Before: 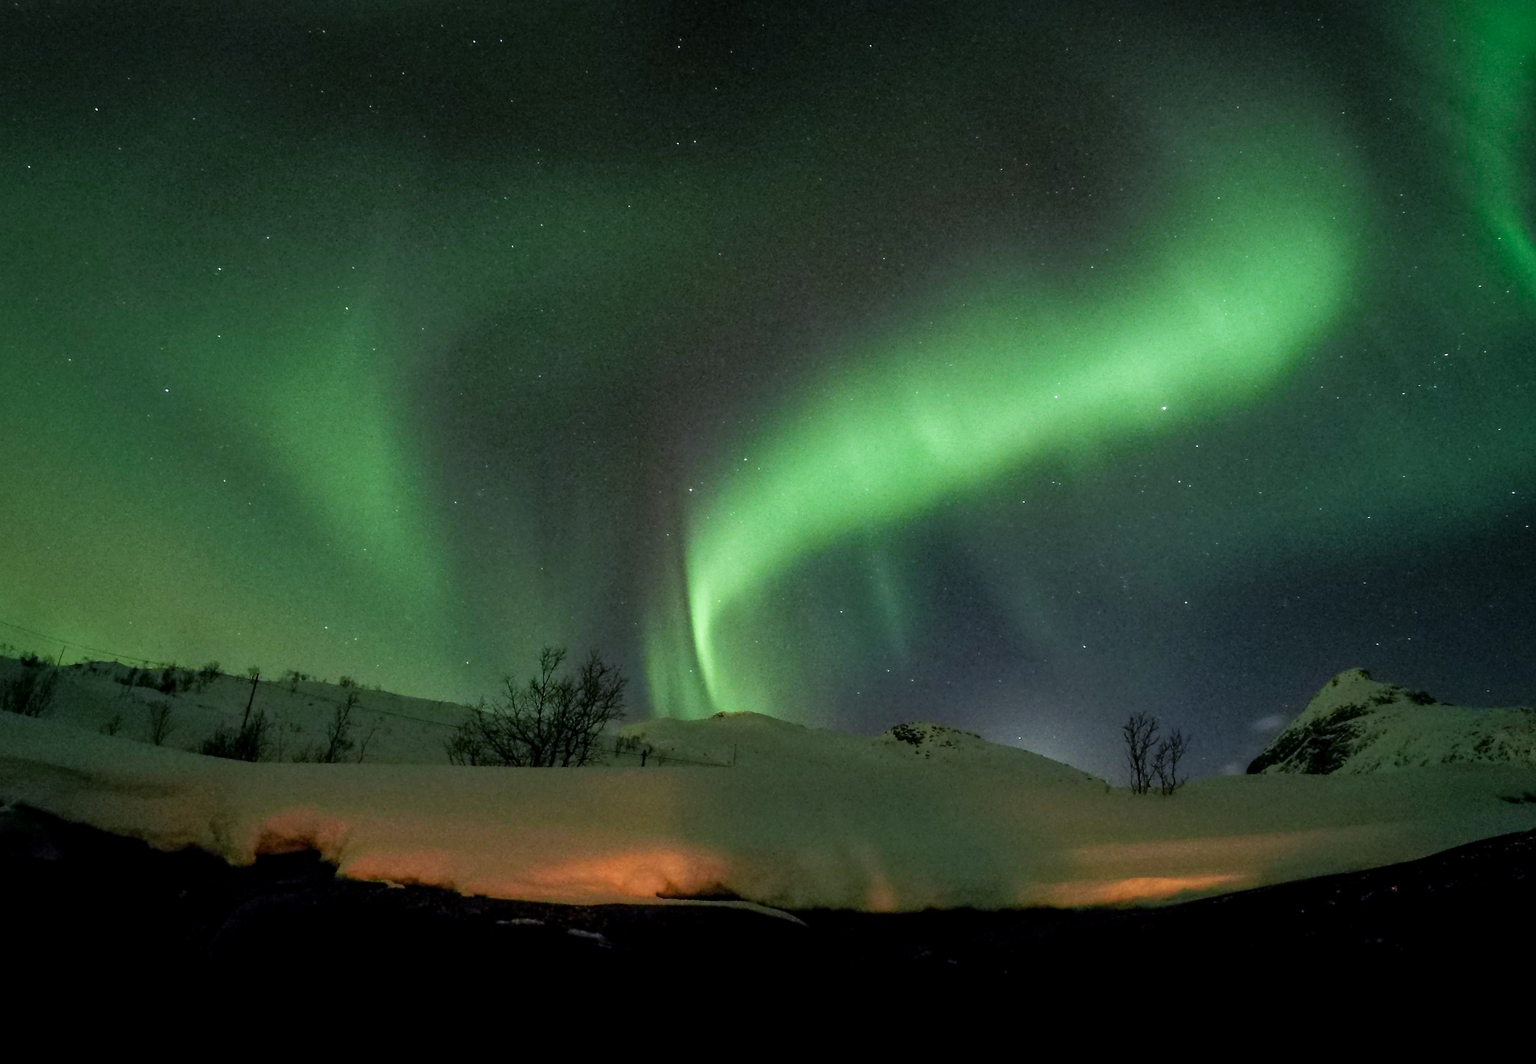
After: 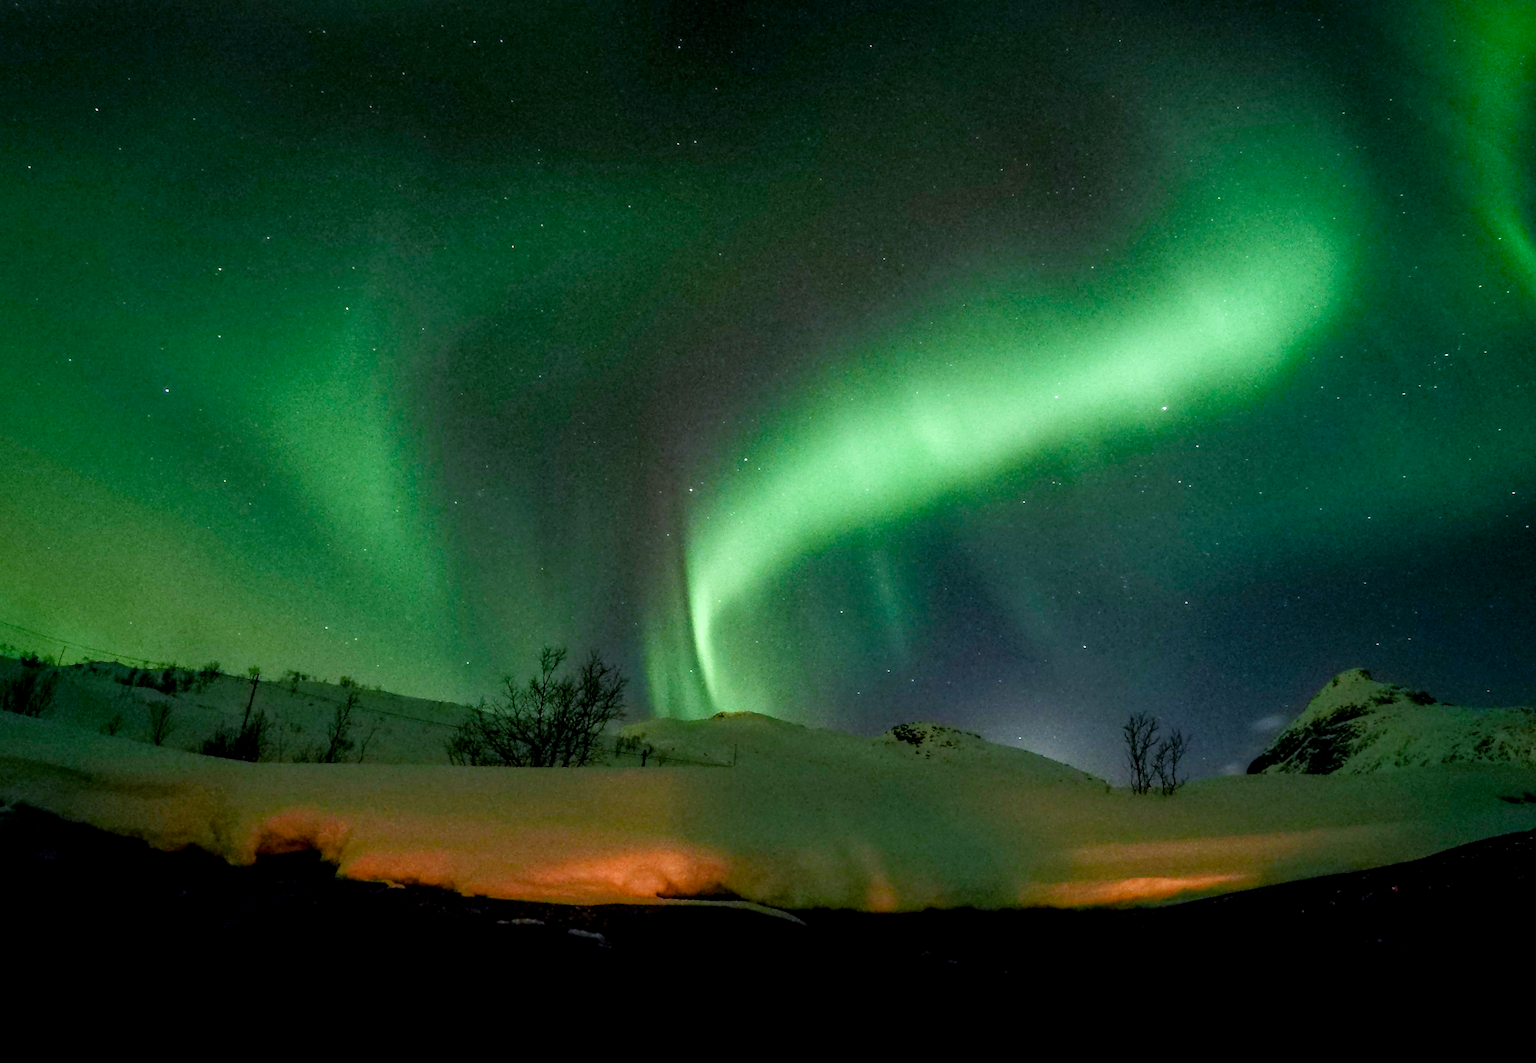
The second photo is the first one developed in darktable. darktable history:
color balance rgb: perceptual saturation grading › global saturation 20%, perceptual saturation grading › highlights -50%, perceptual saturation grading › shadows 30%
shadows and highlights: shadows -21.3, highlights 100, soften with gaussian
local contrast: on, module defaults
